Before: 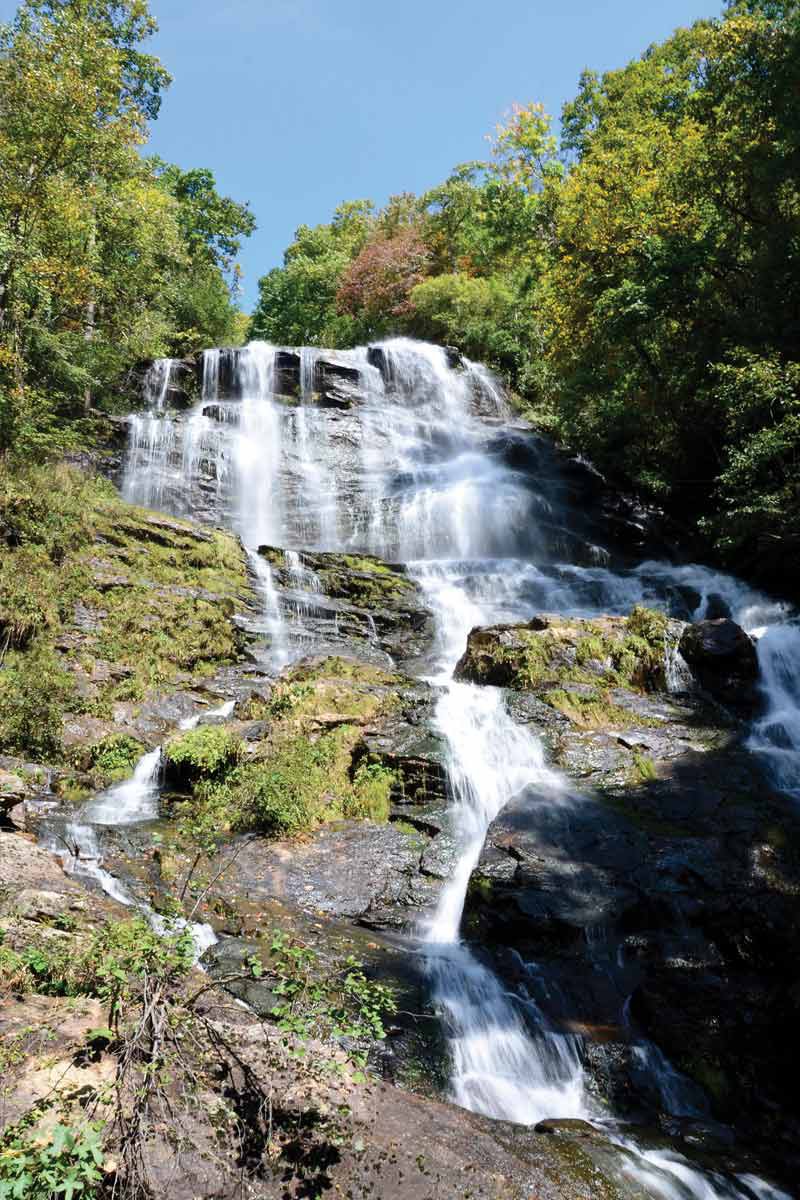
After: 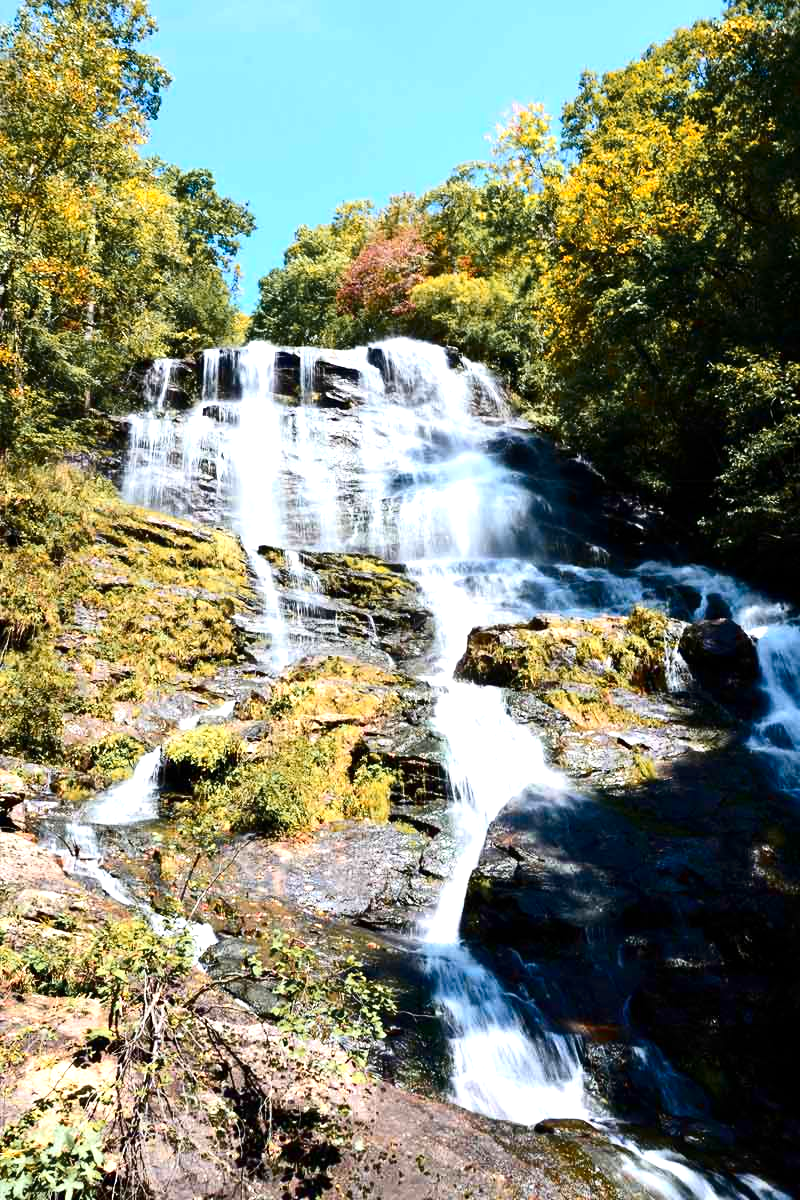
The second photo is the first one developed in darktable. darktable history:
color zones: curves: ch1 [(0.263, 0.53) (0.376, 0.287) (0.487, 0.512) (0.748, 0.547) (1, 0.513)]; ch2 [(0.262, 0.45) (0.751, 0.477)]
contrast brightness saturation: contrast 0.188, brightness -0.104, saturation 0.211
exposure: exposure 0.669 EV, compensate highlight preservation false
